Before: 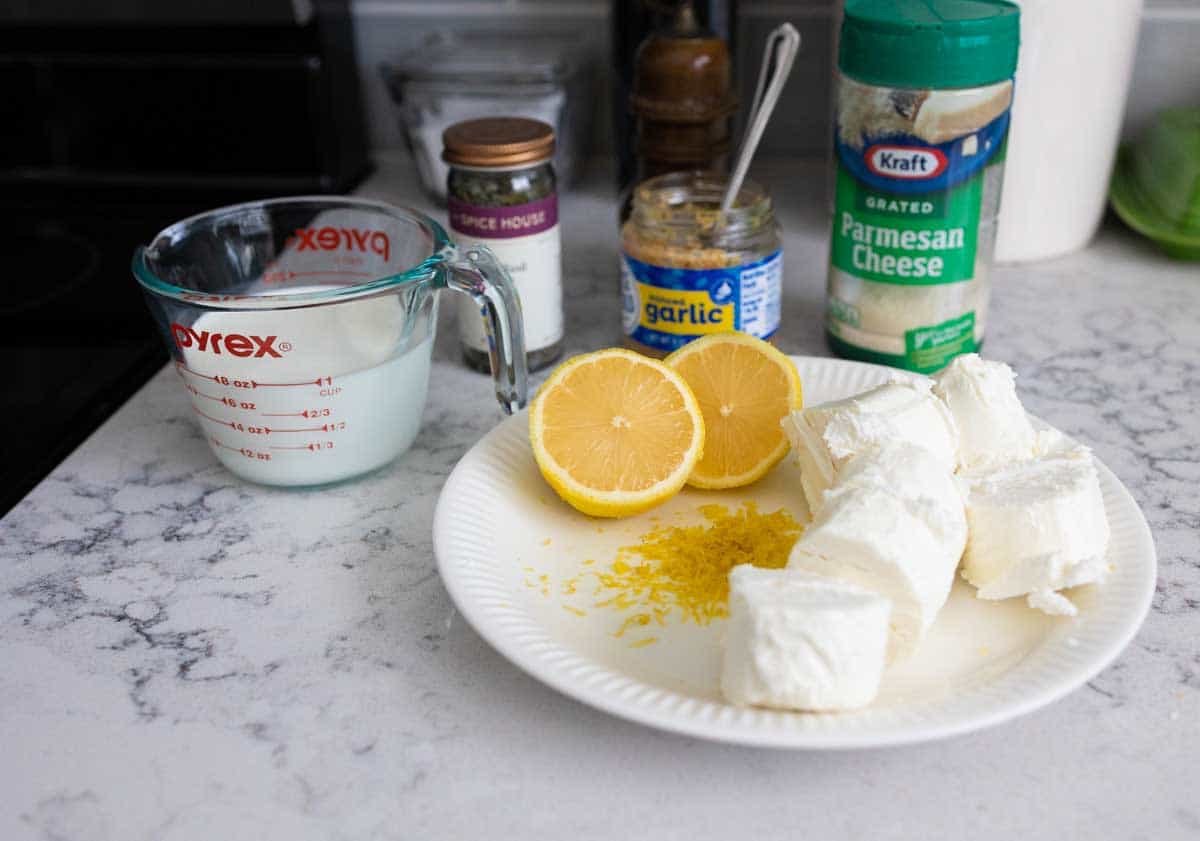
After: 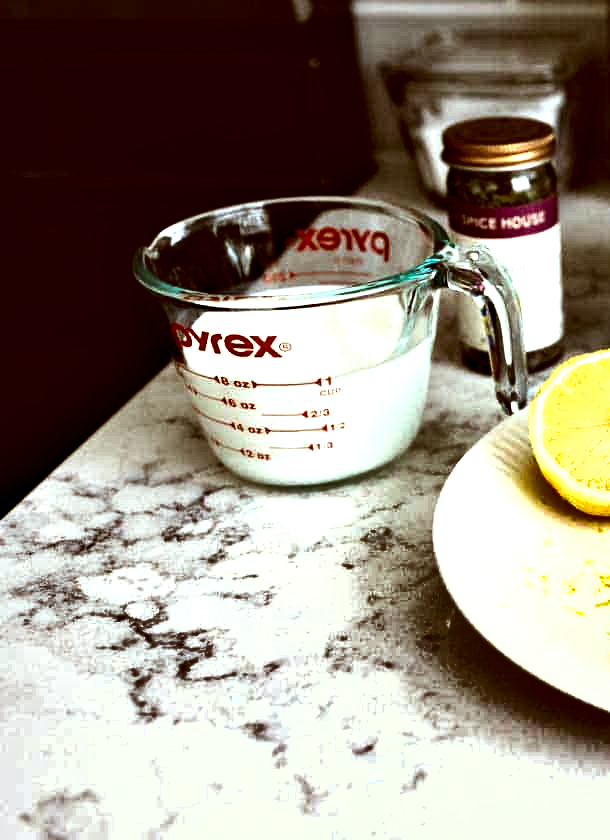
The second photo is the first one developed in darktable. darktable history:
crop and rotate: left 0.018%, top 0%, right 49.133%
shadows and highlights: radius 169.8, shadows 26.02, white point adjustment 3.08, highlights -68.68, soften with gaussian
contrast equalizer: y [[0.6 ×6], [0.55 ×6], [0 ×6], [0 ×6], [0 ×6]]
color correction: highlights a* -6.27, highlights b* 9.51, shadows a* 10.7, shadows b* 23.41
tone equalizer: -8 EV -1.06 EV, -7 EV -1.01 EV, -6 EV -0.873 EV, -5 EV -0.569 EV, -3 EV 0.591 EV, -2 EV 0.885 EV, -1 EV 1 EV, +0 EV 1.05 EV, edges refinement/feathering 500, mask exposure compensation -1.57 EV, preserve details no
